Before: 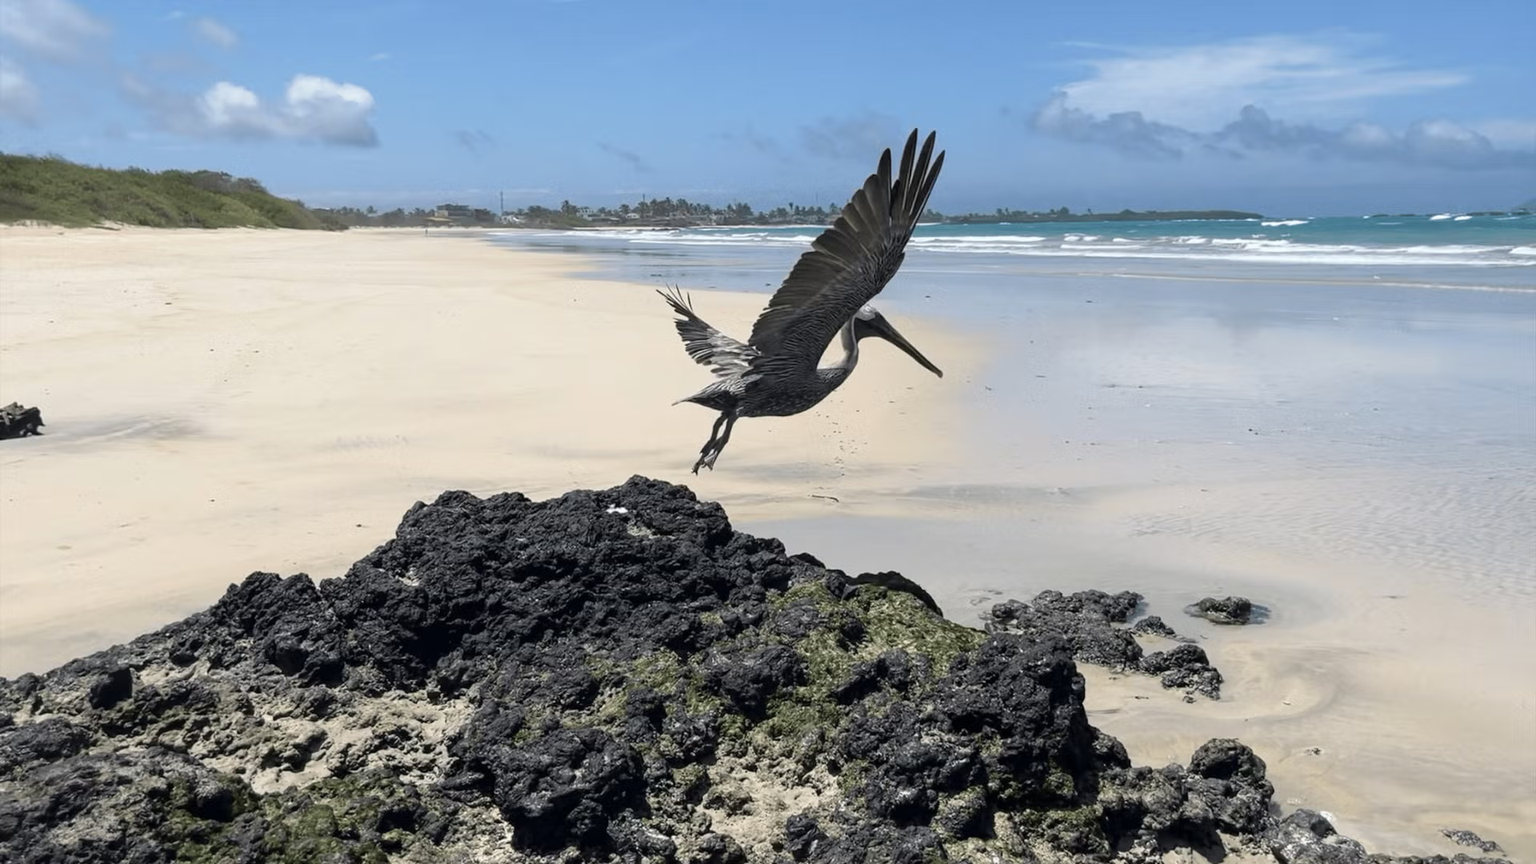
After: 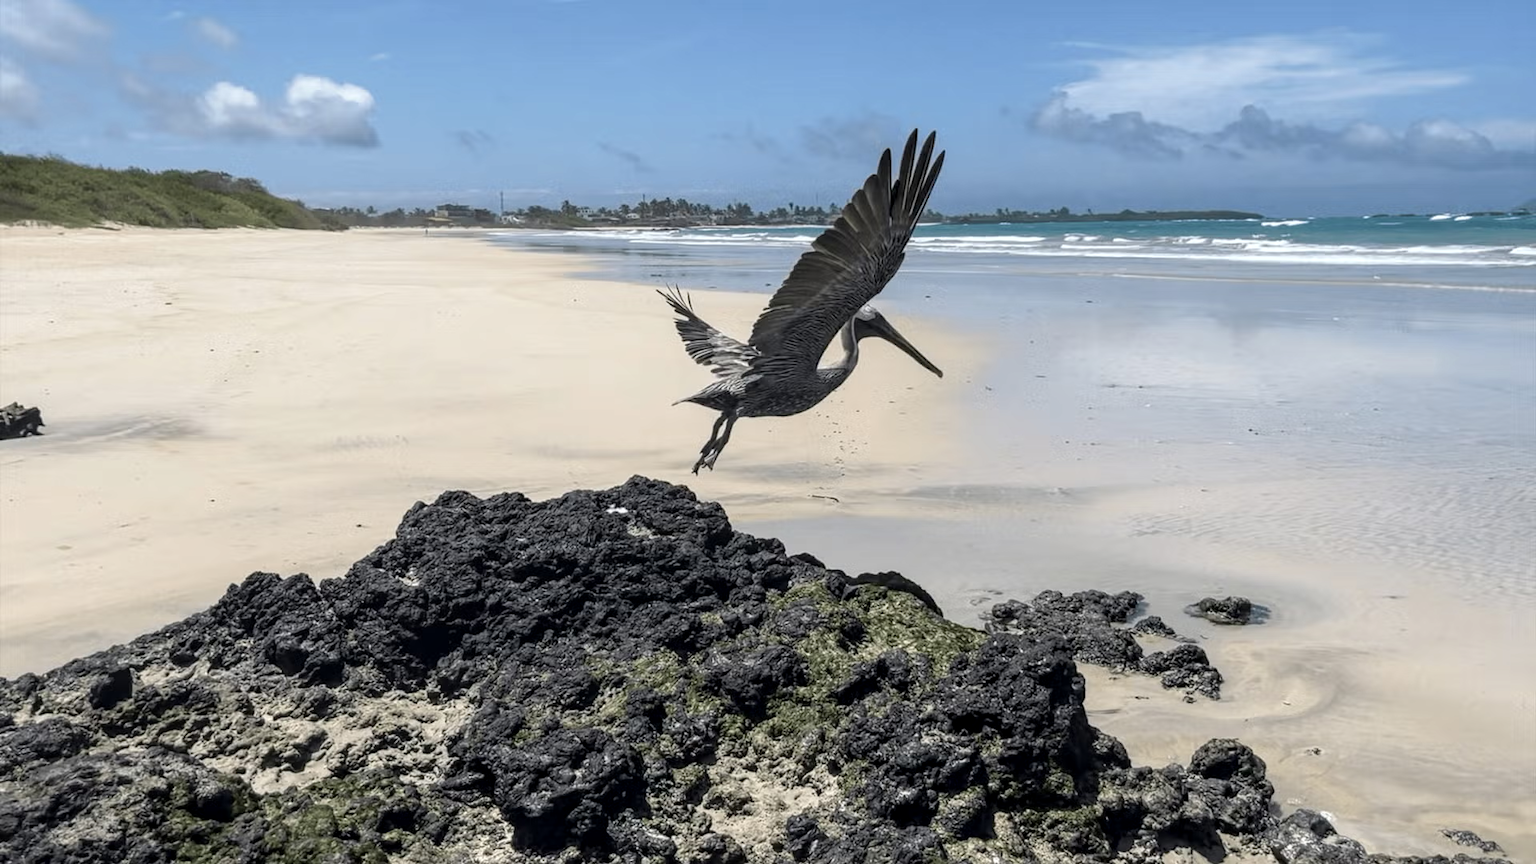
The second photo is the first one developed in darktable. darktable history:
contrast brightness saturation: contrast 0.014, saturation -0.05
local contrast: on, module defaults
